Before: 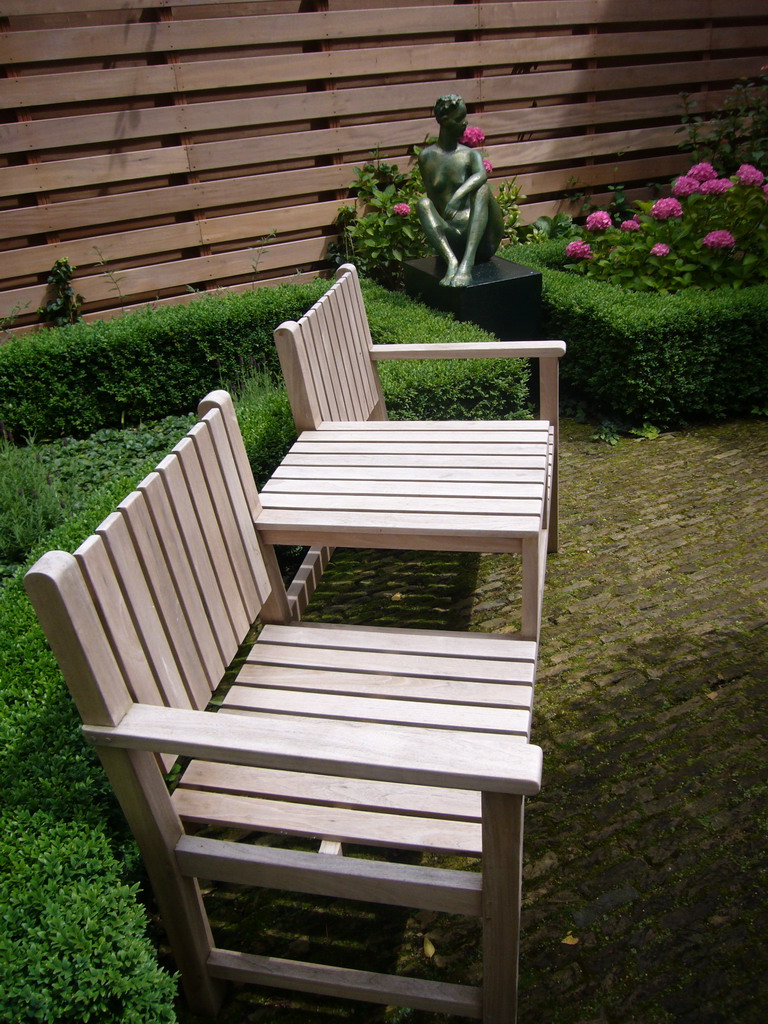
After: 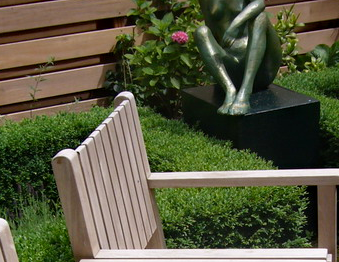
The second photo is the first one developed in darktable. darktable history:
crop: left 28.911%, top 16.844%, right 26.865%, bottom 57.526%
haze removal: compatibility mode true
